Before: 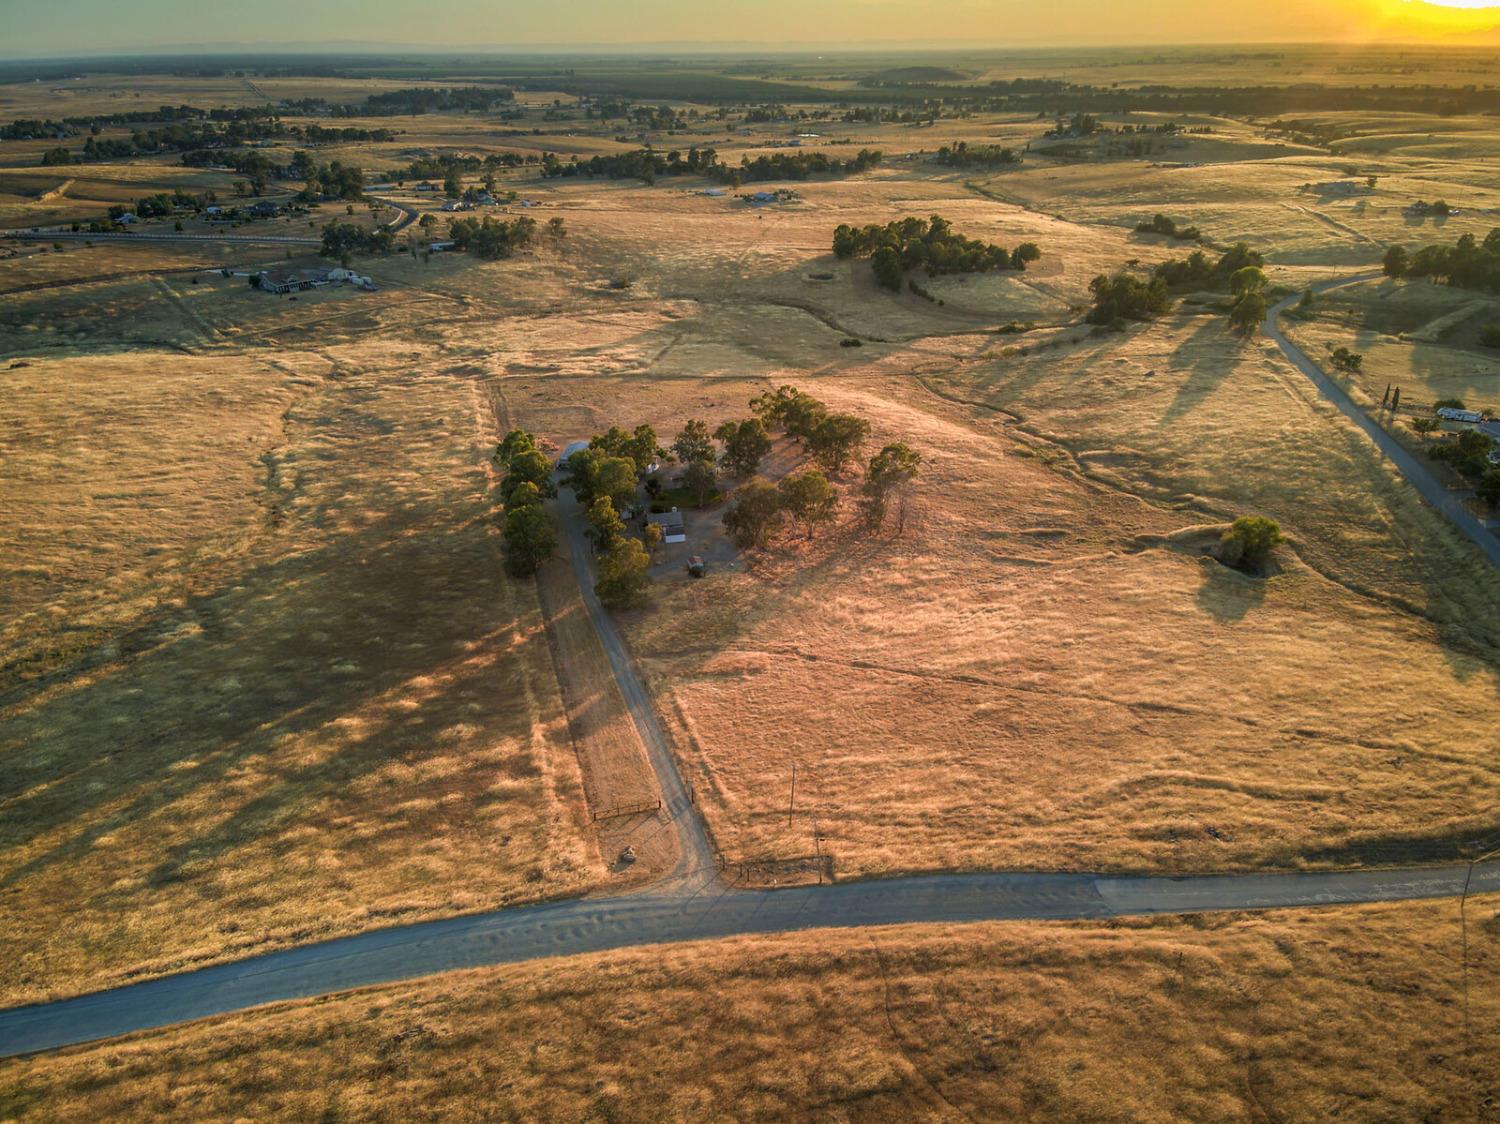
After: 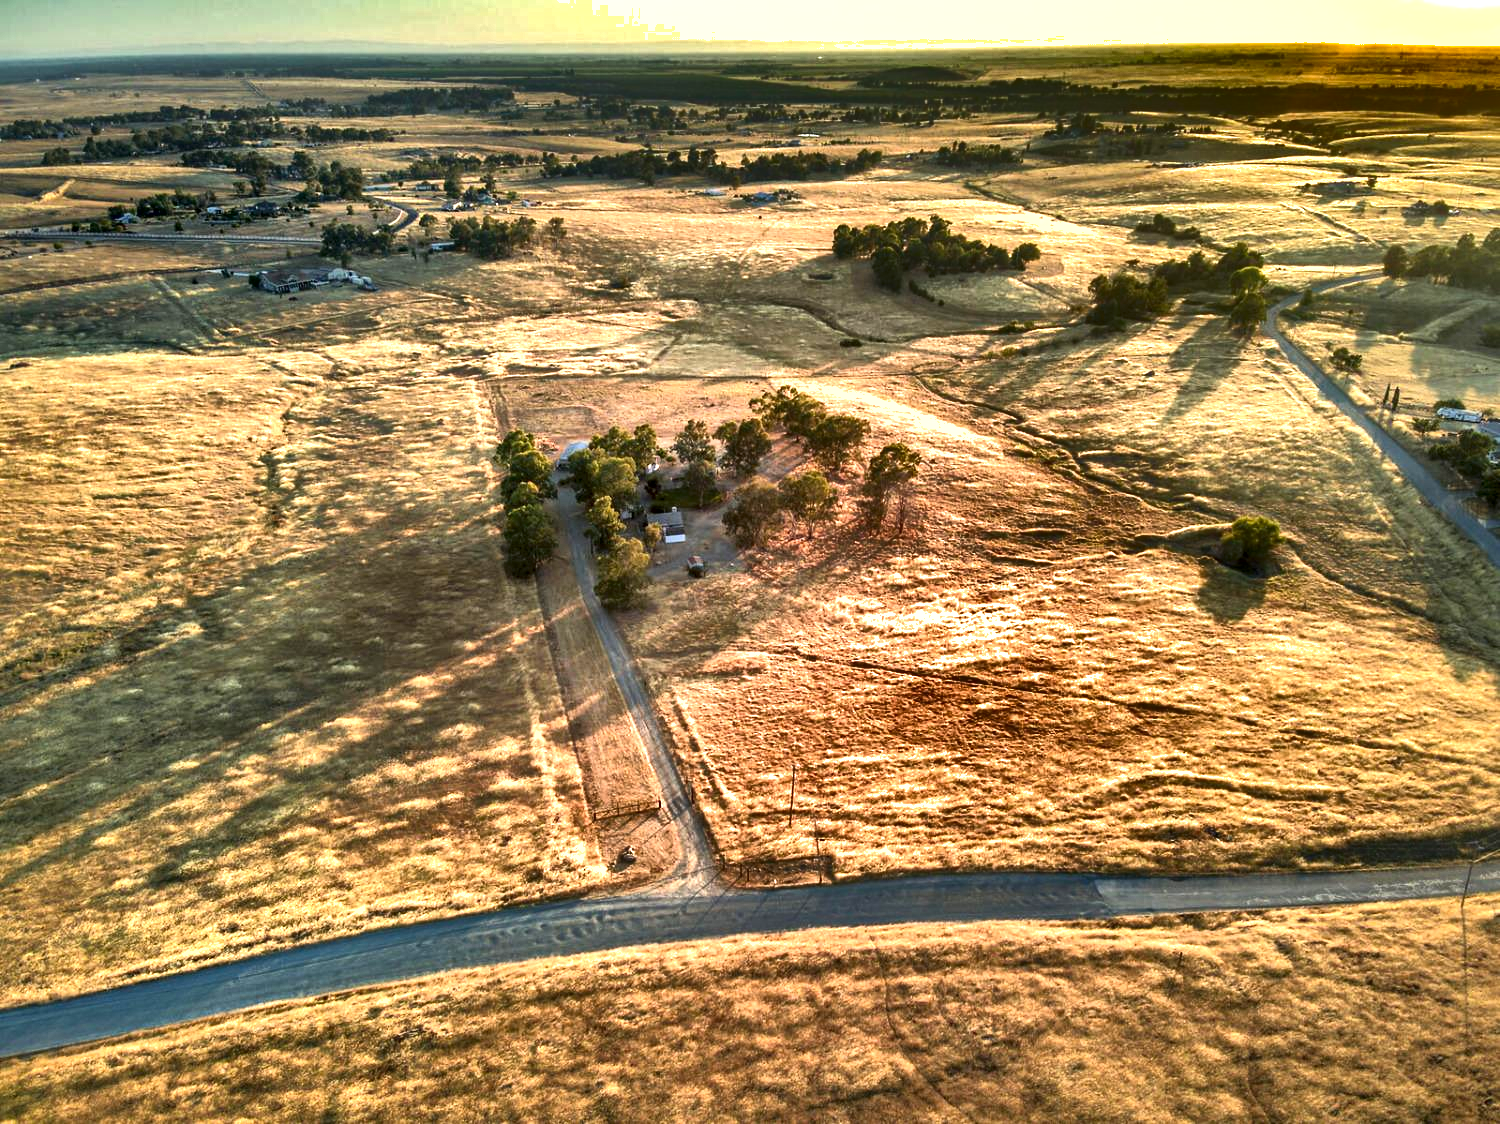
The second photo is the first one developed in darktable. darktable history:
exposure: black level correction 0, exposure 1.127 EV, compensate highlight preservation false
shadows and highlights: shadows 21.05, highlights -81.35, soften with gaussian
local contrast: mode bilateral grid, contrast 69, coarseness 74, detail 180%, midtone range 0.2
